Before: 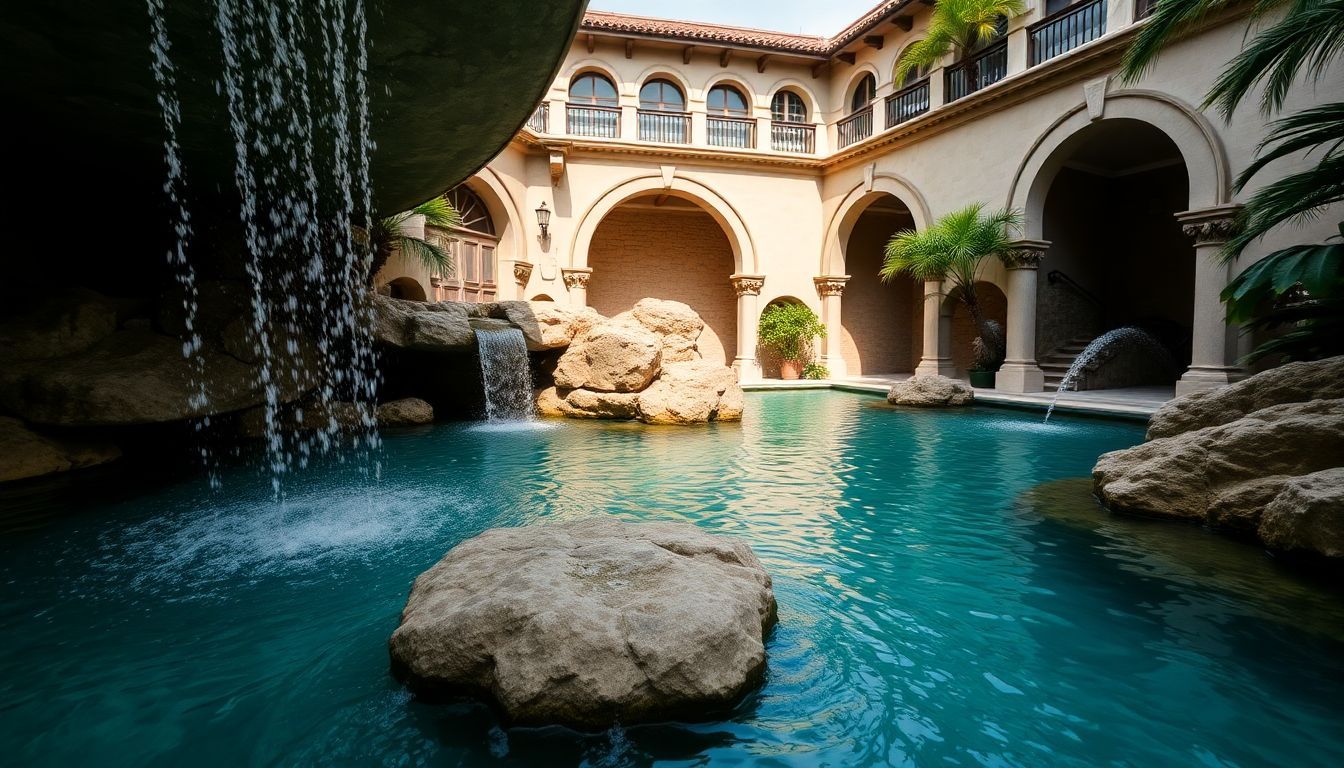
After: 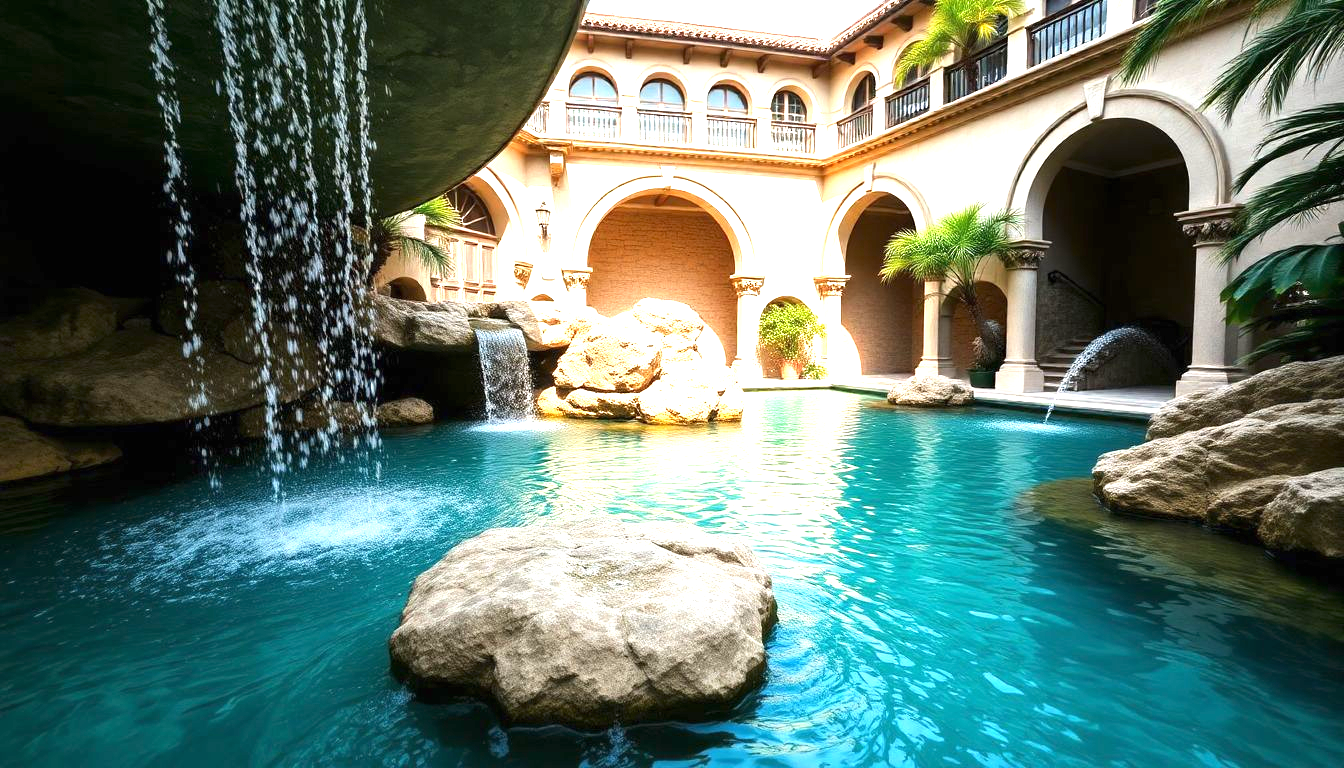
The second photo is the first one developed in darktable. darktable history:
exposure: black level correction 0, exposure 1.571 EV, compensate highlight preservation false
